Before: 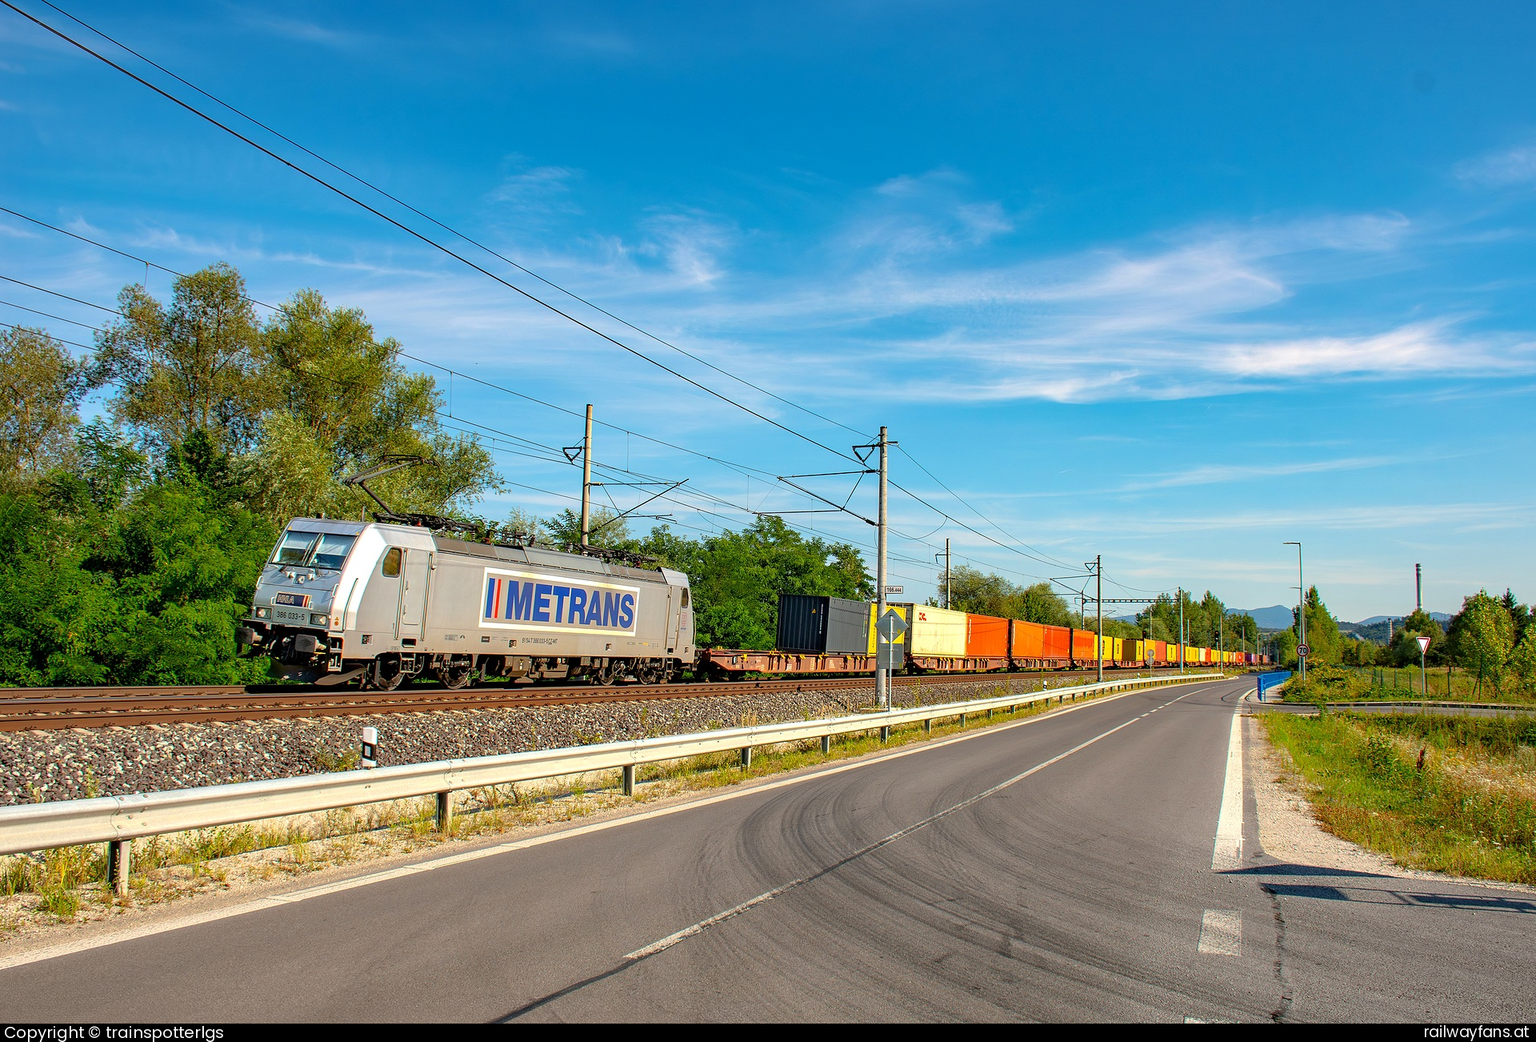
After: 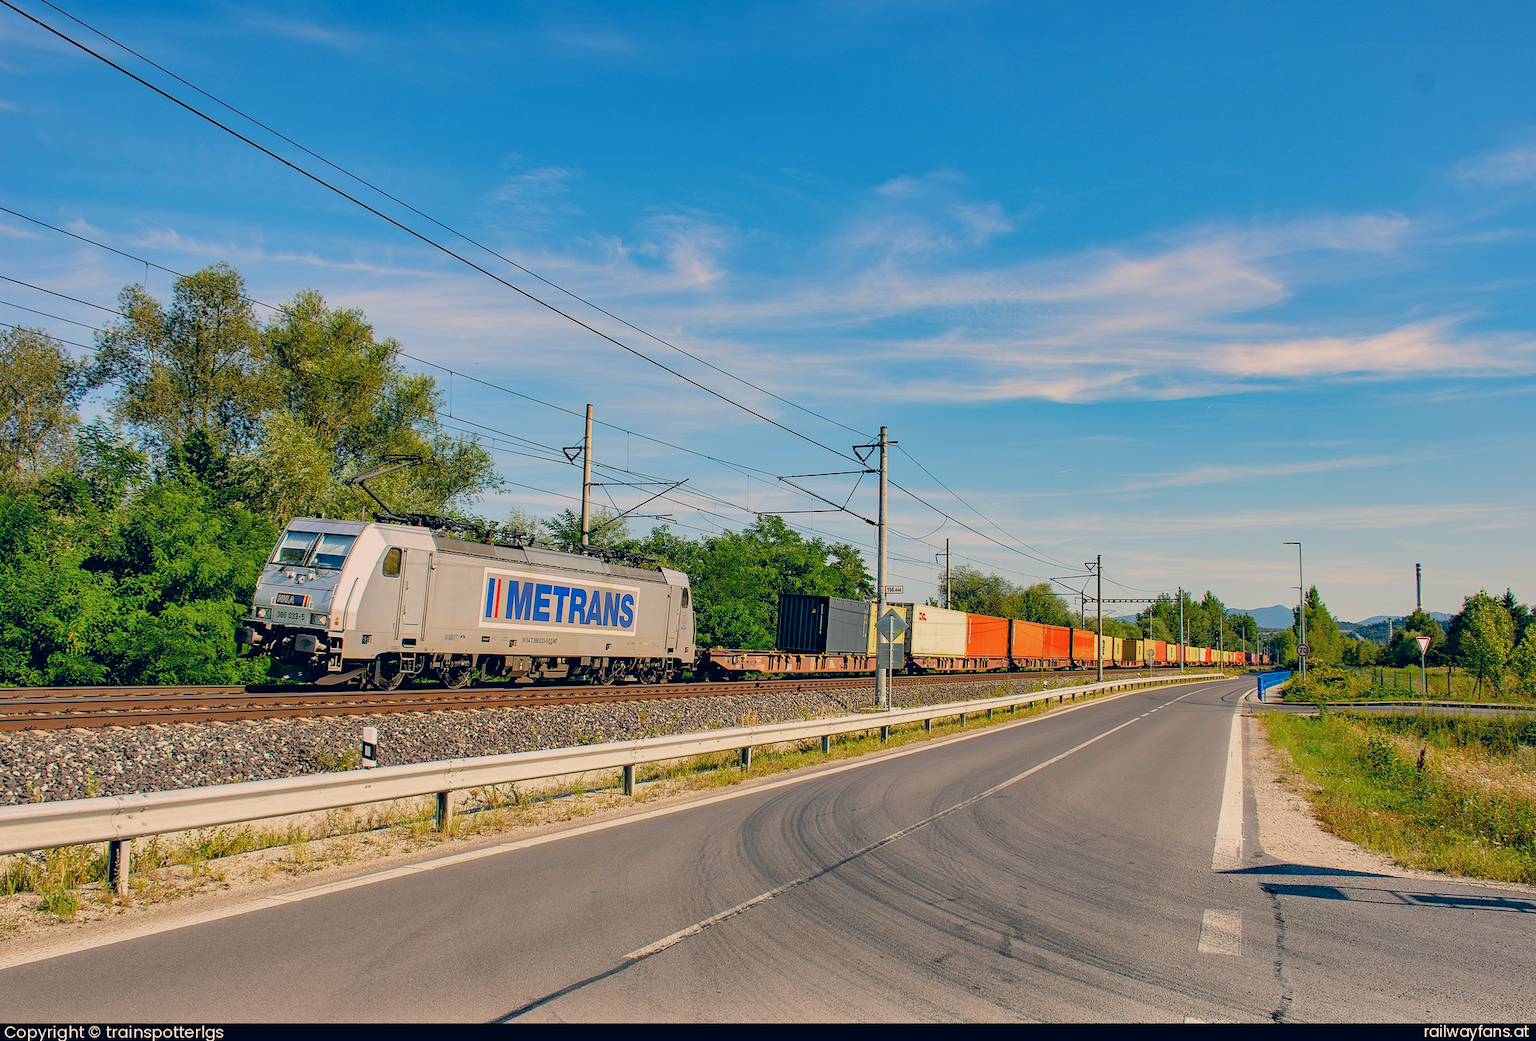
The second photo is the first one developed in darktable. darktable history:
shadows and highlights: shadows 60, soften with gaussian
color correction: highlights a* 10.32, highlights b* 14.66, shadows a* -9.59, shadows b* -15.02
filmic rgb: middle gray luminance 18.42%, black relative exposure -11.25 EV, white relative exposure 3.75 EV, threshold 6 EV, target black luminance 0%, hardness 5.87, latitude 57.4%, contrast 0.963, shadows ↔ highlights balance 49.98%, add noise in highlights 0, preserve chrominance luminance Y, color science v3 (2019), use custom middle-gray values true, iterations of high-quality reconstruction 0, contrast in highlights soft, enable highlight reconstruction true
